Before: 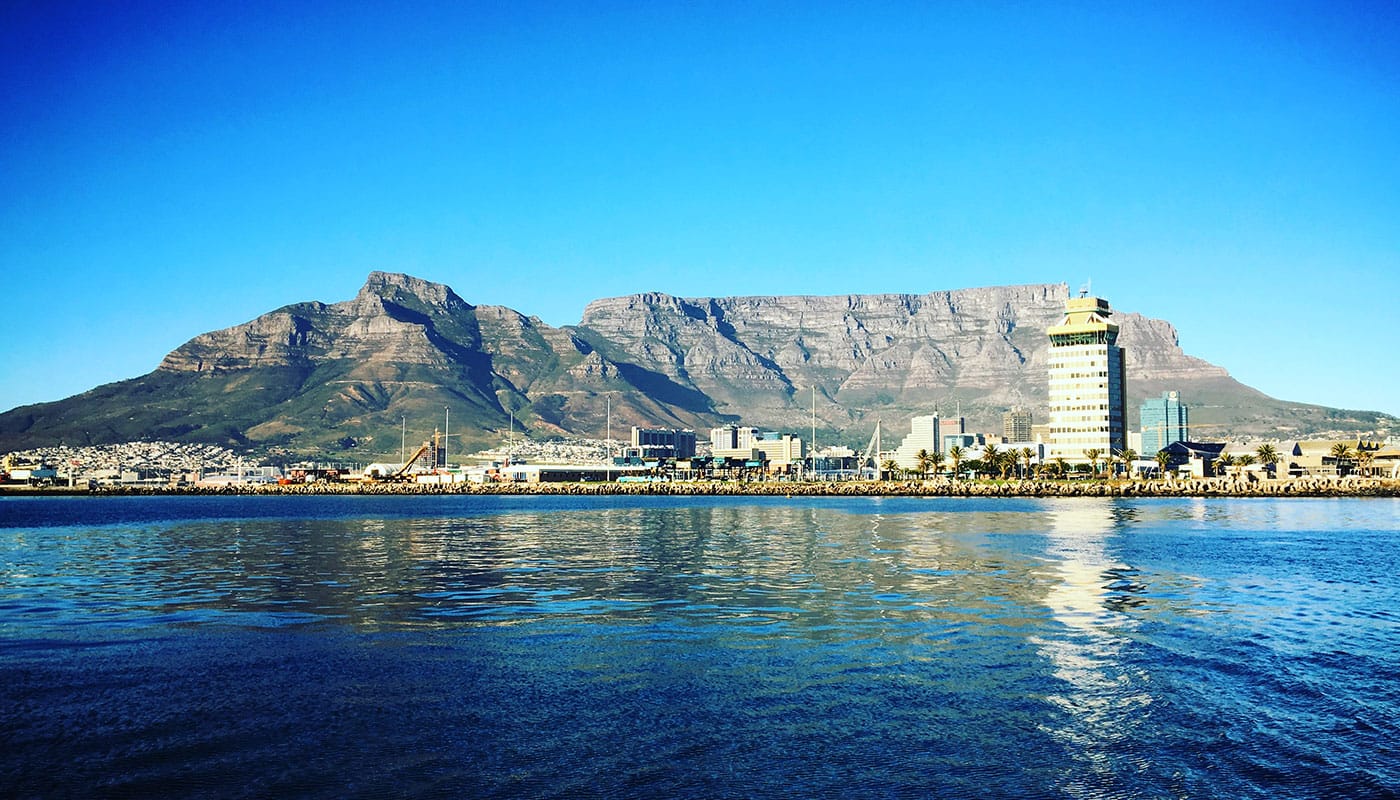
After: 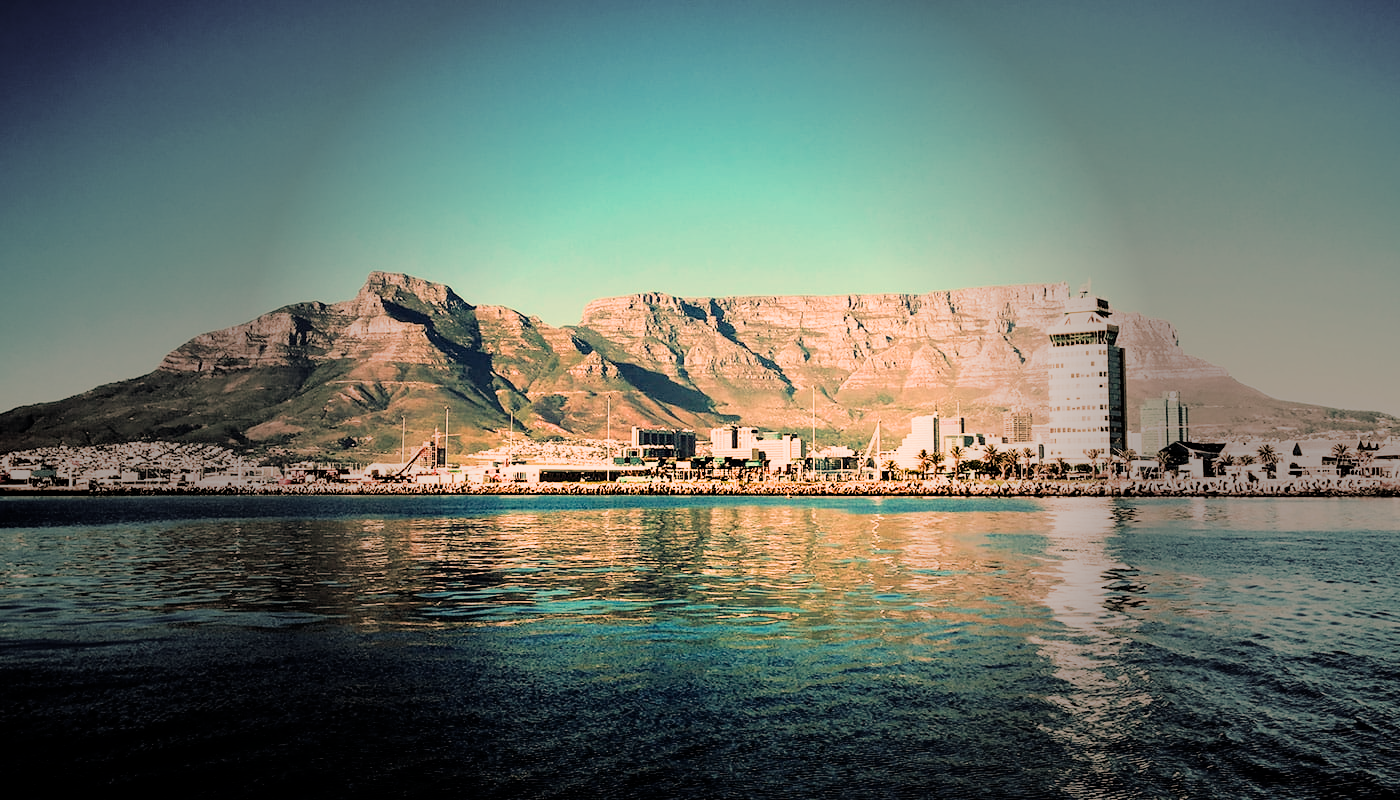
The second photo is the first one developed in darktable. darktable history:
exposure: black level correction 0.003, exposure 0.383 EV, compensate highlight preservation false
filmic rgb: black relative exposure -5 EV, hardness 2.88, contrast 1.2, highlights saturation mix -30%
white balance: red 1.467, blue 0.684
vignetting: fall-off start 31.28%, fall-off radius 34.64%, brightness -0.575
